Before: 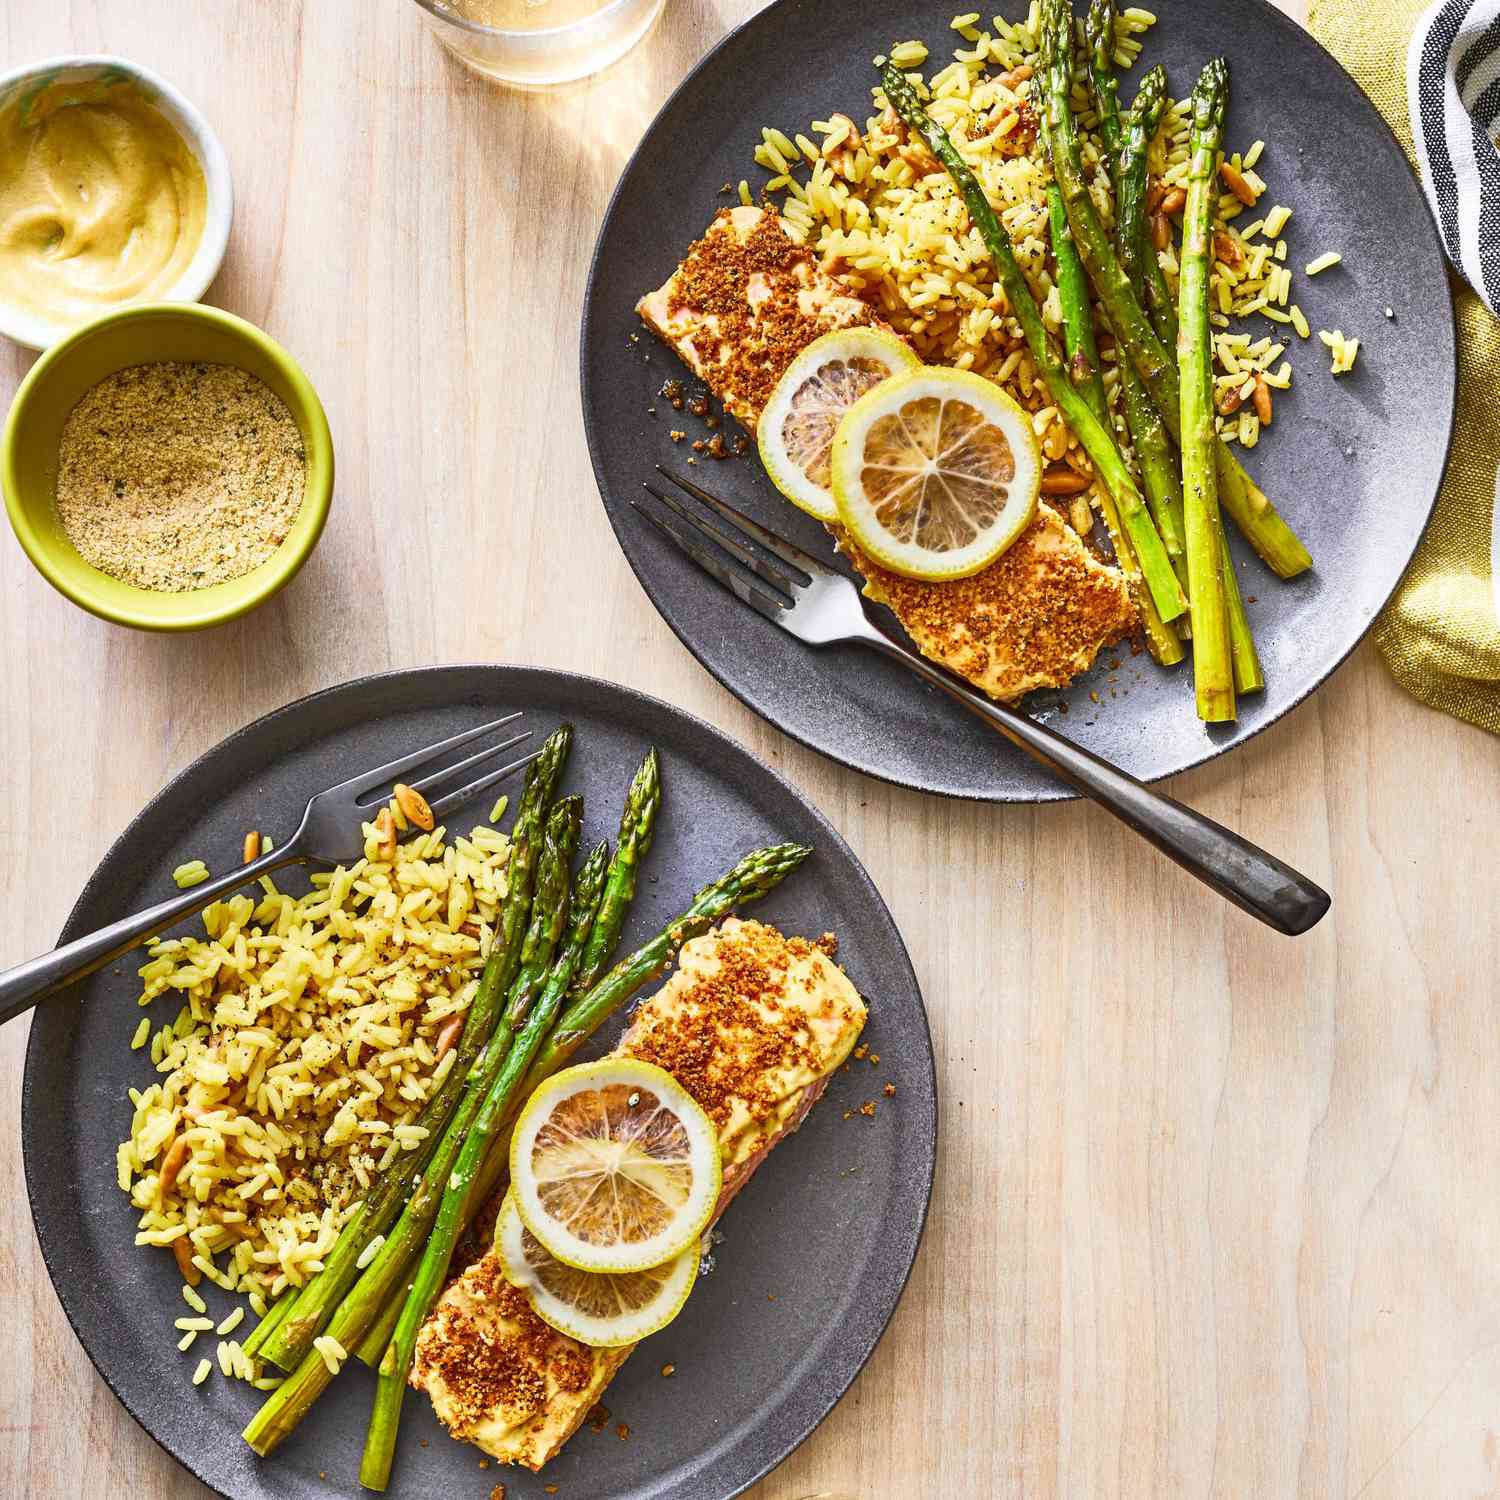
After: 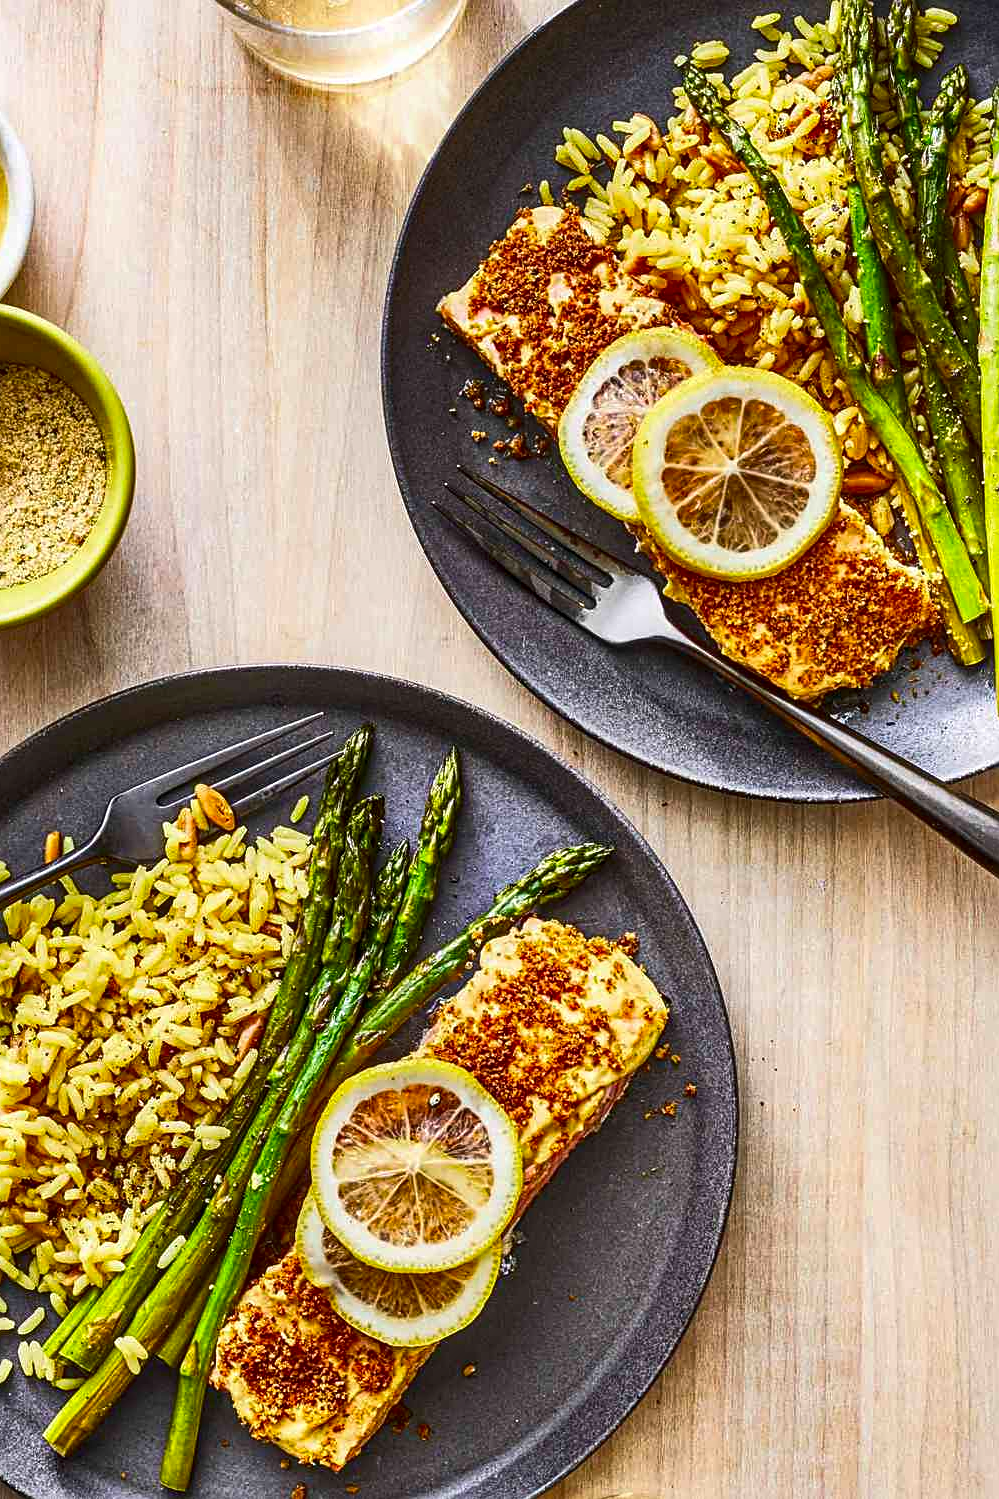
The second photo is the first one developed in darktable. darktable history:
local contrast: on, module defaults
contrast brightness saturation: contrast 0.12, brightness -0.12, saturation 0.2
sharpen: on, module defaults
crop and rotate: left 13.342%, right 19.991%
